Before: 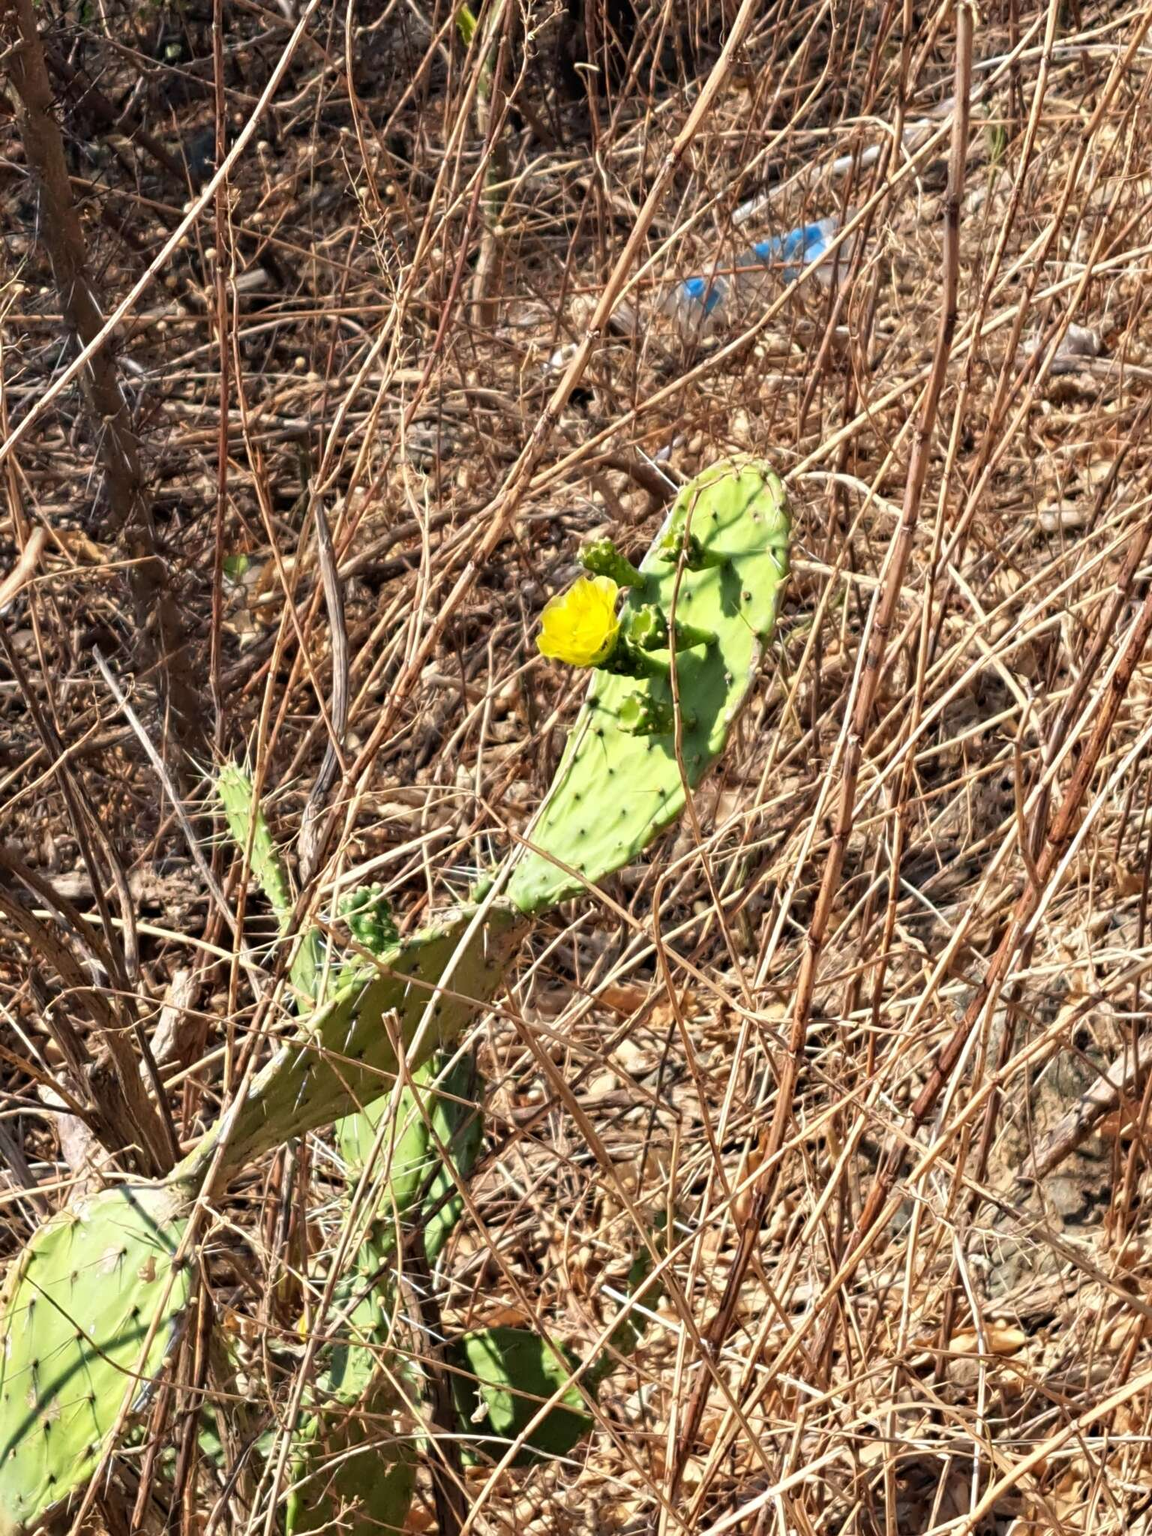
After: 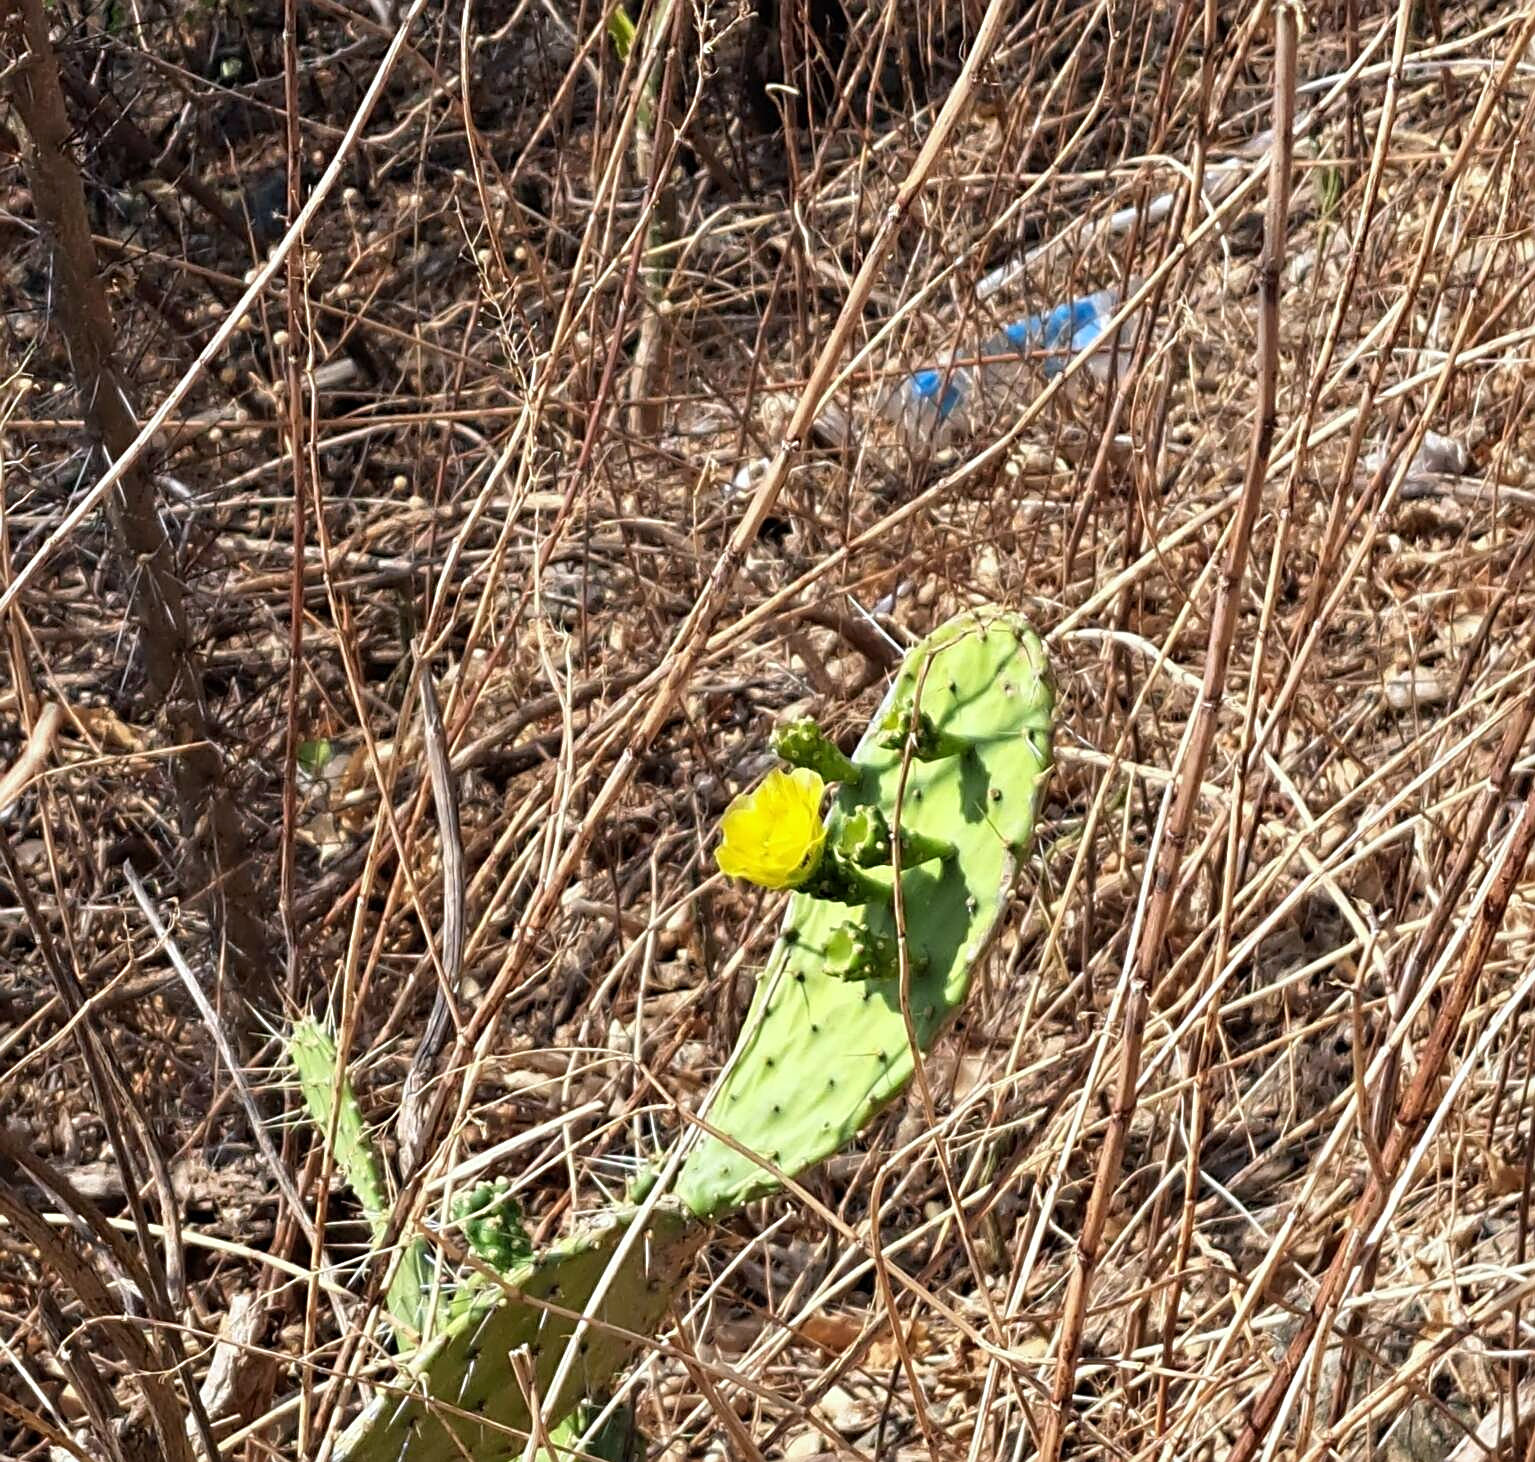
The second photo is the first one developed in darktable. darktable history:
crop: bottom 28.576%
white balance: red 0.976, blue 1.04
sharpen: on, module defaults
